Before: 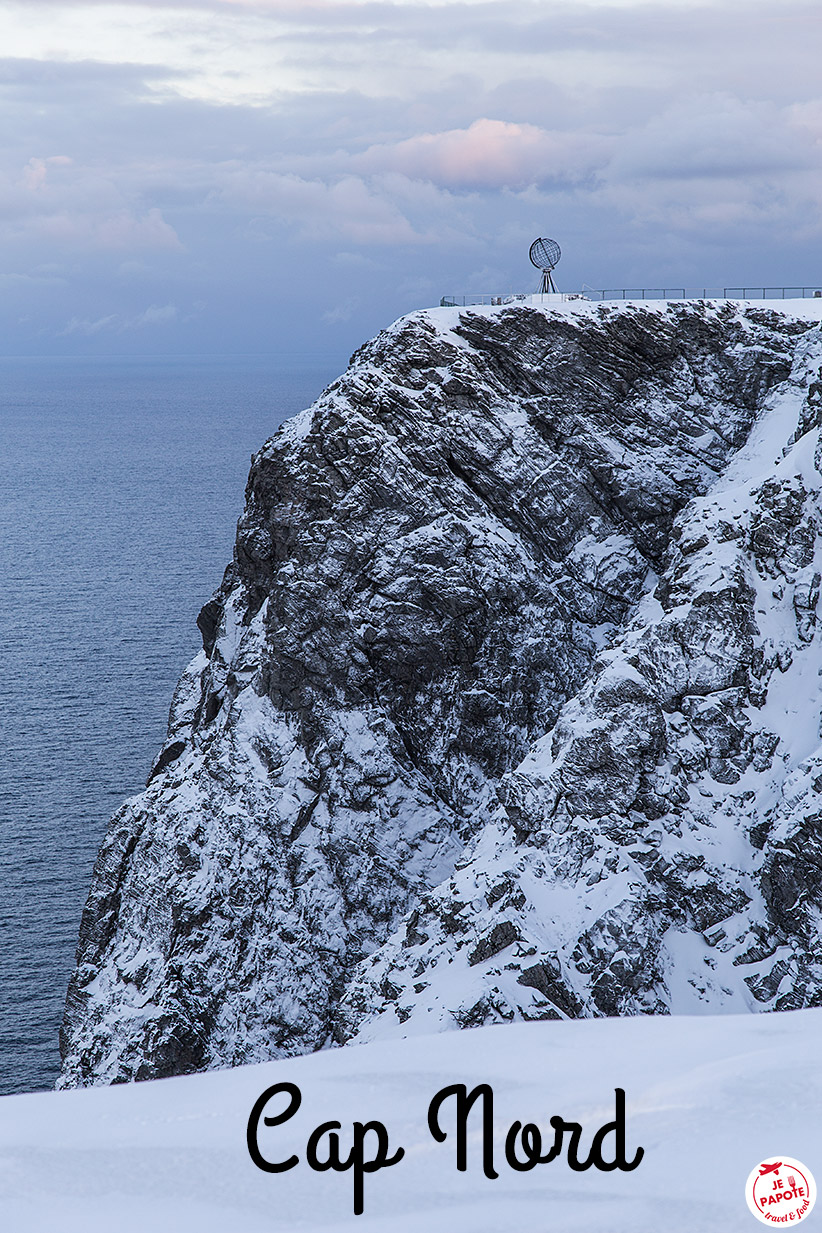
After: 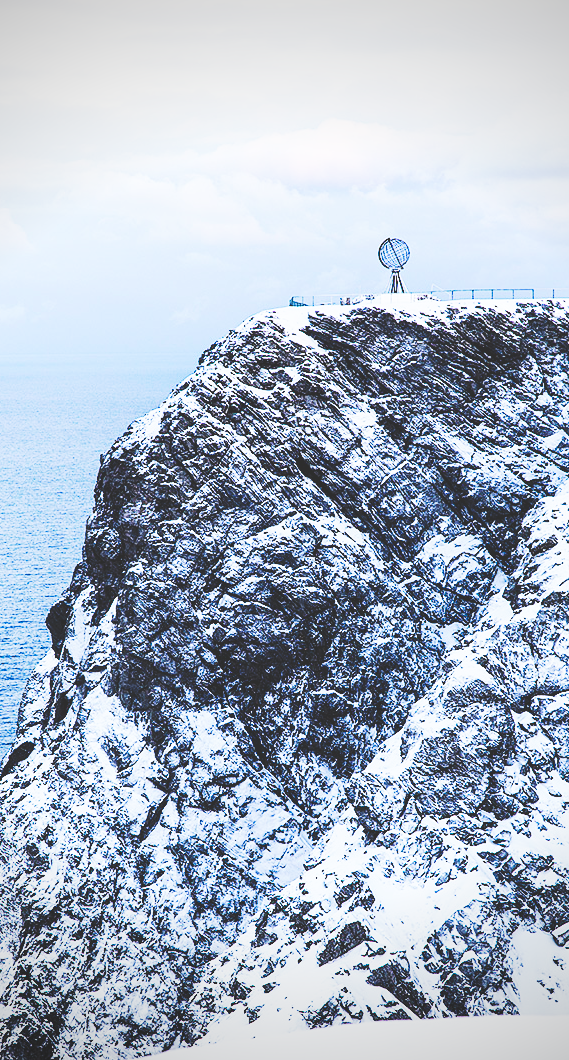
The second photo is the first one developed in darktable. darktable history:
crop: left 18.479%, right 12.2%, bottom 13.971%
base curve: curves: ch0 [(0, 0) (0.007, 0.004) (0.027, 0.03) (0.046, 0.07) (0.207, 0.54) (0.442, 0.872) (0.673, 0.972) (1, 1)], preserve colors none
vignetting: fall-off start 71.74%
exposure: compensate highlight preservation false
color balance rgb: perceptual saturation grading › global saturation 20%, global vibrance 10%
tone curve: curves: ch0 [(0, 0) (0.003, 0.183) (0.011, 0.183) (0.025, 0.184) (0.044, 0.188) (0.069, 0.197) (0.1, 0.204) (0.136, 0.212) (0.177, 0.226) (0.224, 0.24) (0.277, 0.273) (0.335, 0.322) (0.399, 0.388) (0.468, 0.468) (0.543, 0.579) (0.623, 0.686) (0.709, 0.792) (0.801, 0.877) (0.898, 0.939) (1, 1)], preserve colors none
